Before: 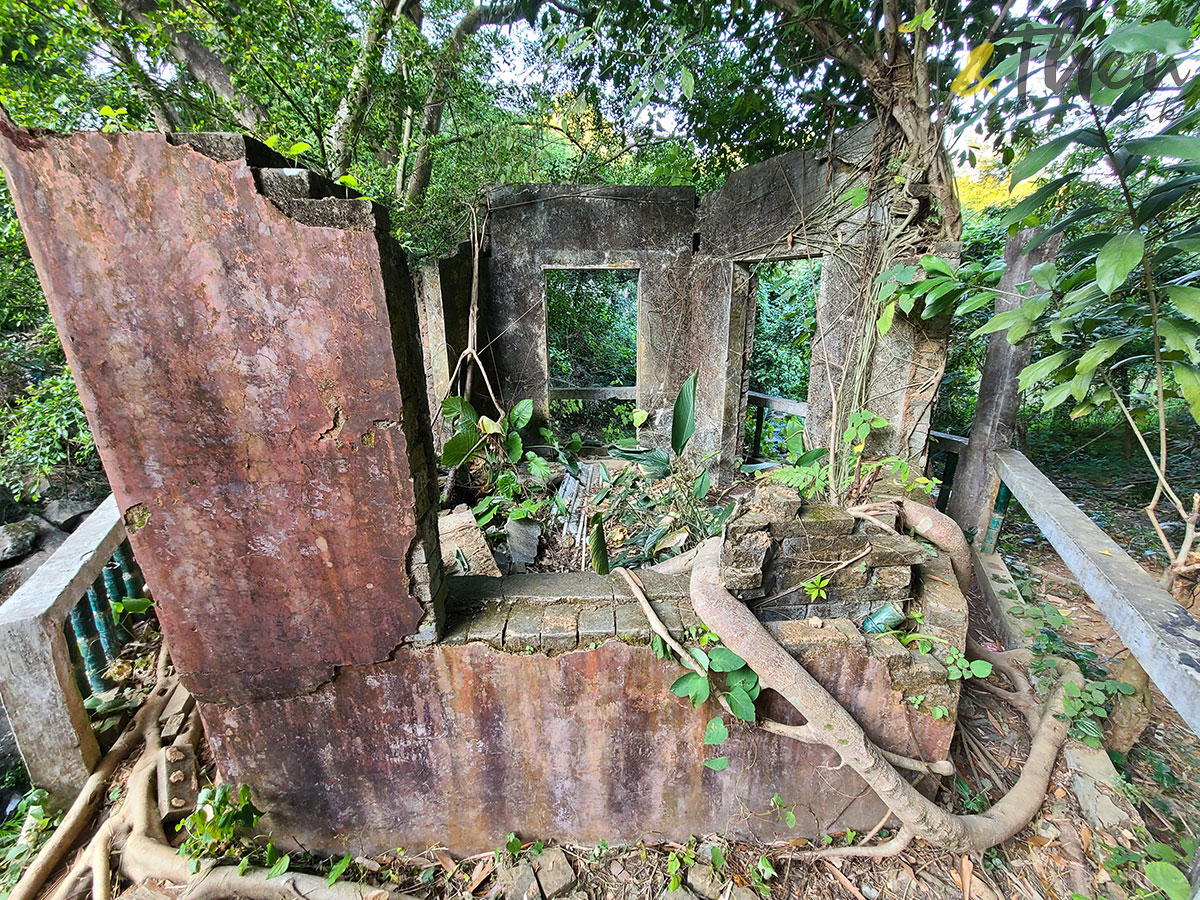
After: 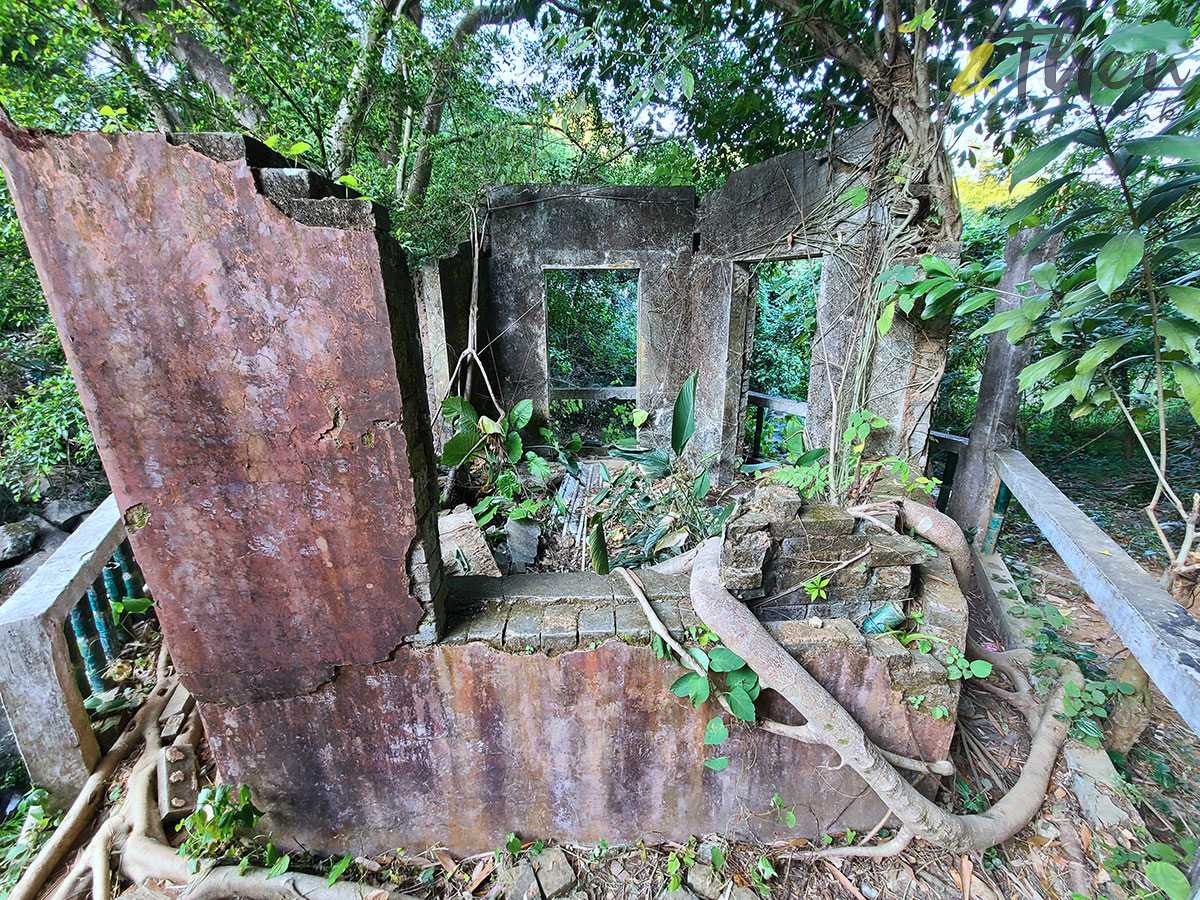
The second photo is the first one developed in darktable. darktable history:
color calibration: illuminant as shot in camera, x 0.369, y 0.376, temperature 4320.98 K
